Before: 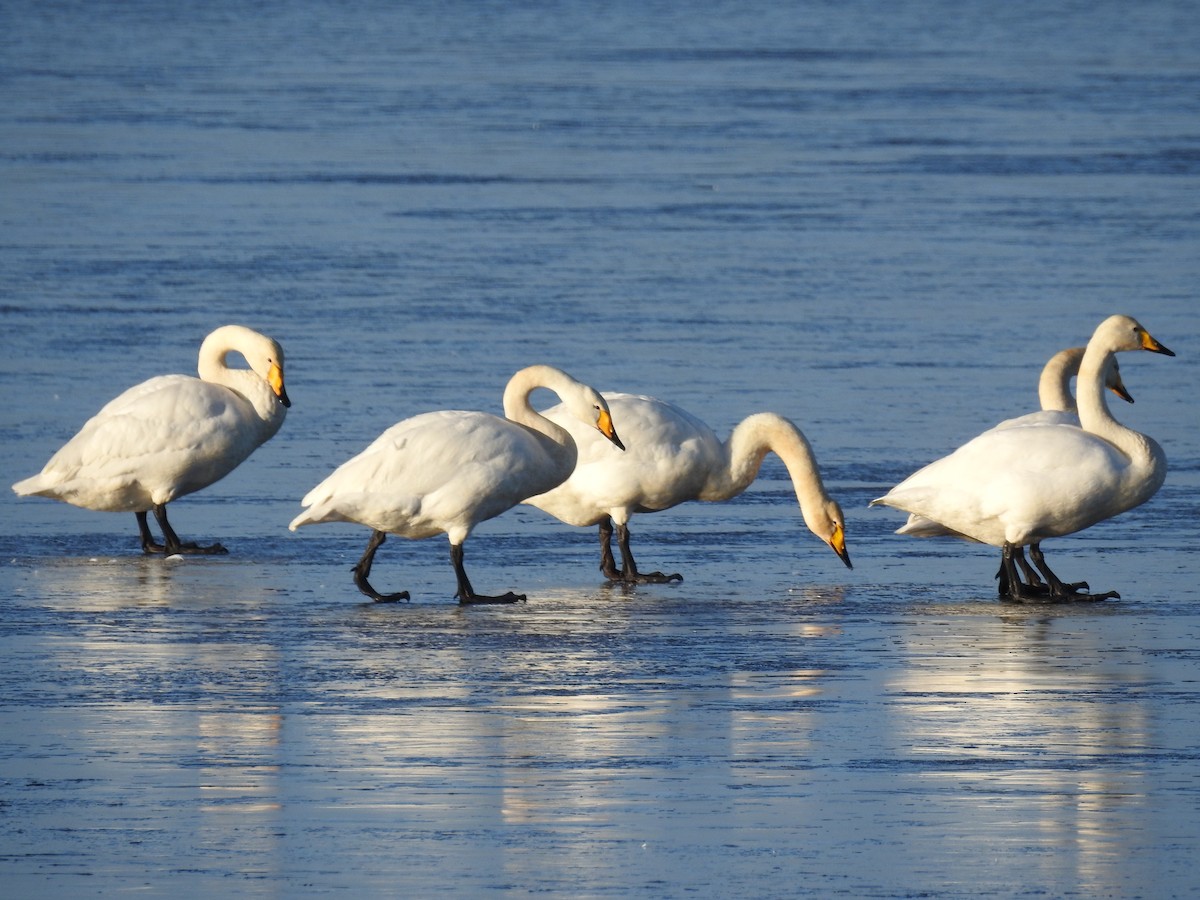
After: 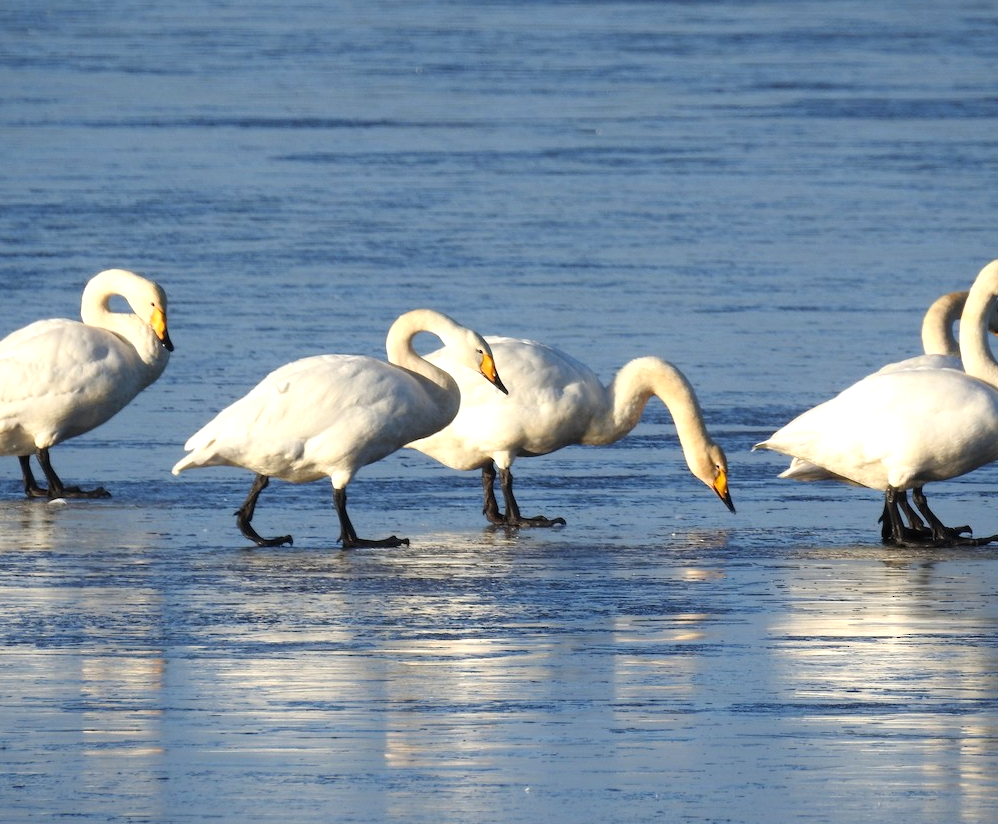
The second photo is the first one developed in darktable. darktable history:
tone equalizer: -8 EV -0.41 EV, -7 EV -0.359 EV, -6 EV -0.329 EV, -5 EV -0.217 EV, -3 EV 0.239 EV, -2 EV 0.307 EV, -1 EV 0.367 EV, +0 EV 0.393 EV
crop: left 9.805%, top 6.31%, right 6.974%, bottom 2.117%
